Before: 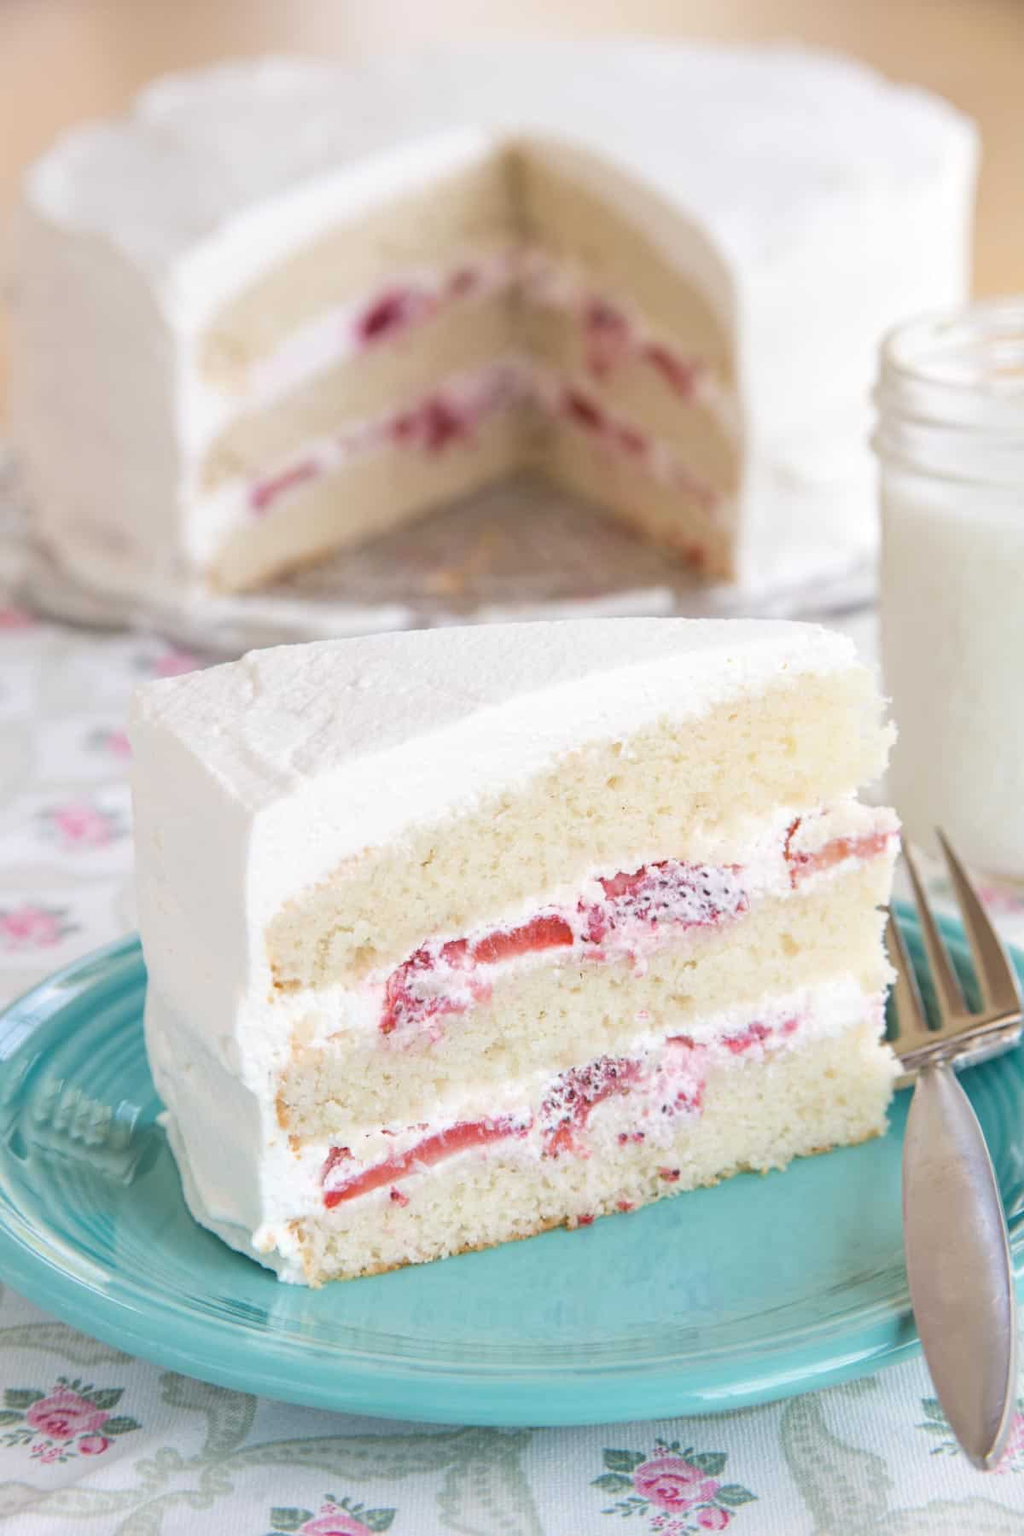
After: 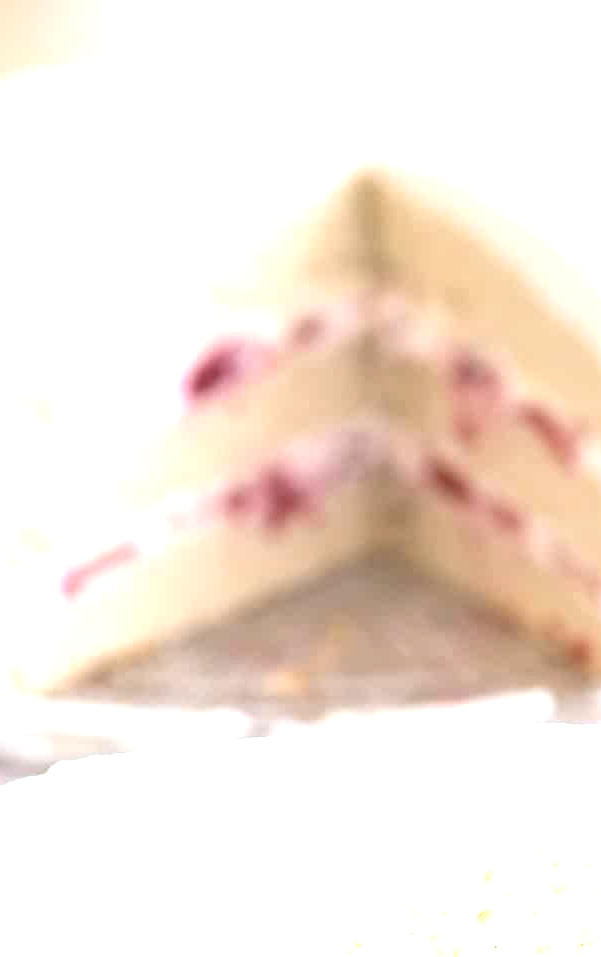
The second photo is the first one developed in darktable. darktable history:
exposure: black level correction 0, exposure 0.7 EV, compensate exposure bias true, compensate highlight preservation false
crop: left 19.613%, right 30.234%, bottom 46.783%
shadows and highlights: radius 111.38, shadows 51.71, white point adjustment 9, highlights -4.8, soften with gaussian
